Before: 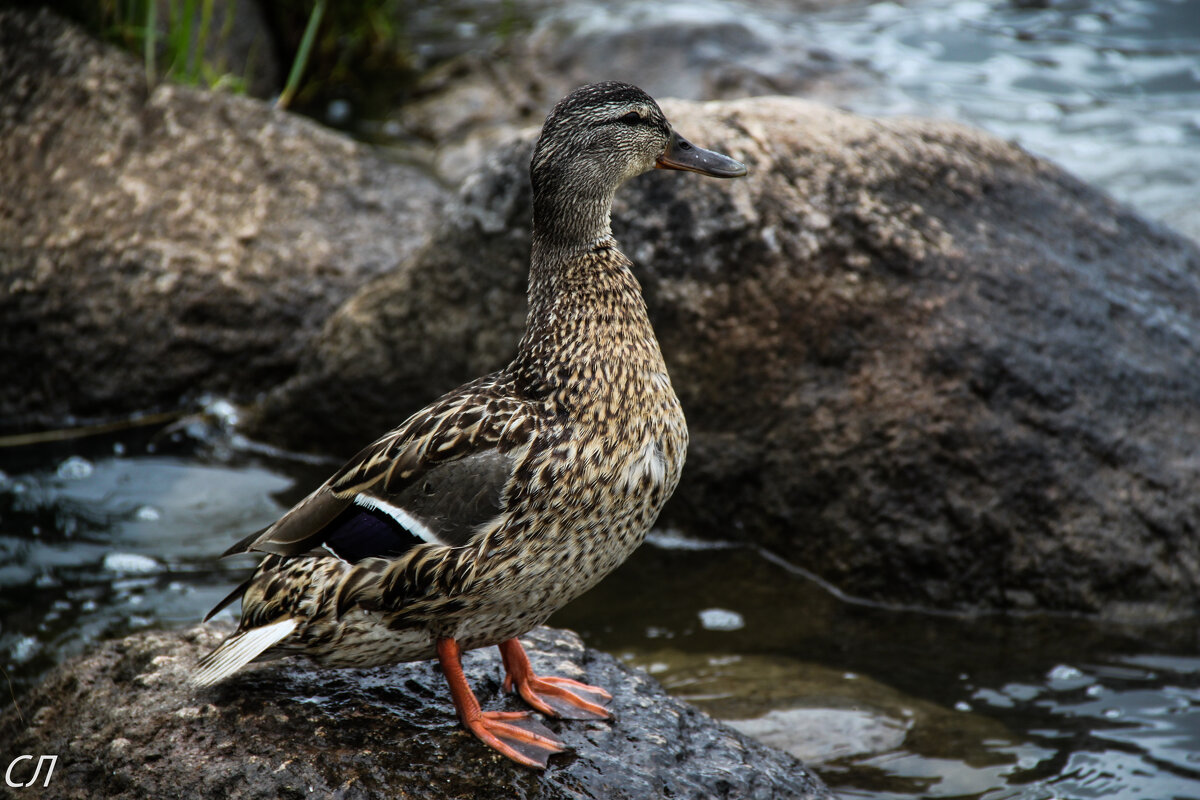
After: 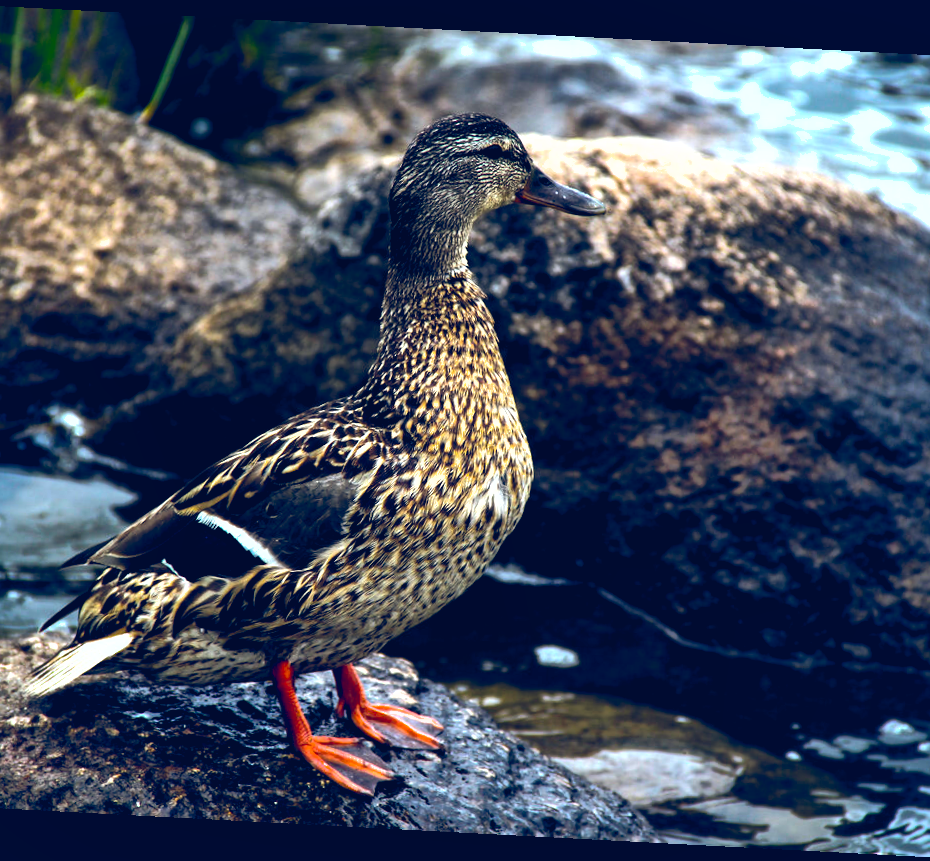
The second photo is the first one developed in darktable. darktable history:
crop and rotate: angle -3.01°, left 14.021%, top 0.018%, right 10.941%, bottom 0.06%
tone equalizer: -8 EV -1.09 EV, -7 EV -0.99 EV, -6 EV -0.84 EV, -5 EV -0.614 EV, -3 EV 0.596 EV, -2 EV 0.88 EV, -1 EV 1 EV, +0 EV 1.07 EV, edges refinement/feathering 500, mask exposure compensation -1.57 EV, preserve details no
color balance rgb: global offset › luminance 0.389%, global offset › chroma 0.214%, global offset › hue 254.61°, perceptual saturation grading › global saturation 30.975%, global vibrance 20%
exposure: black level correction 0.009, compensate exposure bias true, compensate highlight preservation false
shadows and highlights: on, module defaults
contrast brightness saturation: contrast 0.151, brightness -0.006, saturation 0.103
